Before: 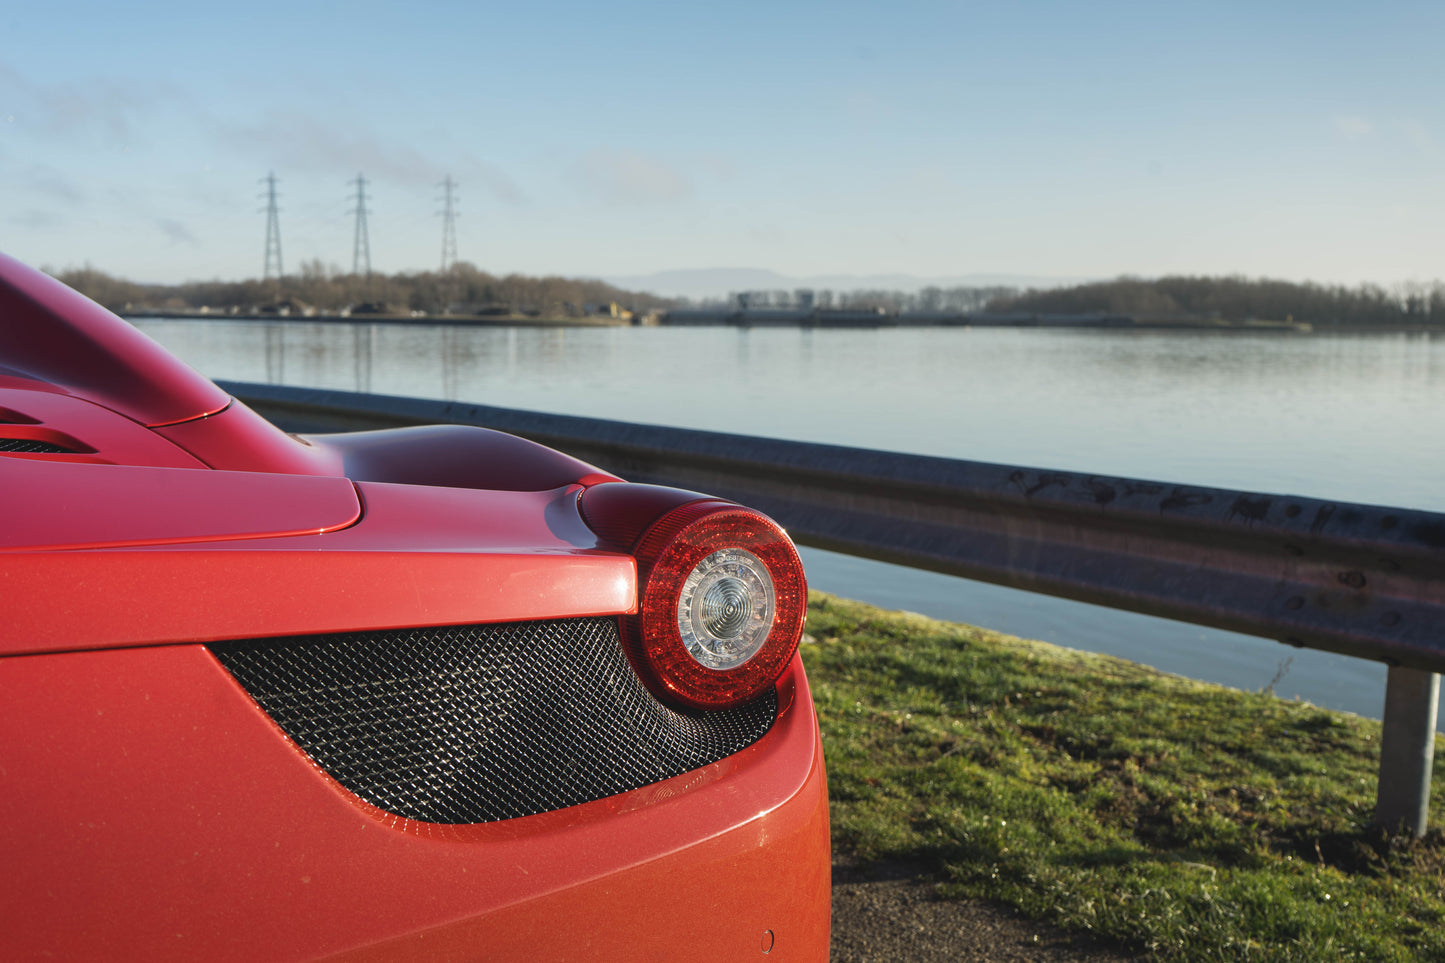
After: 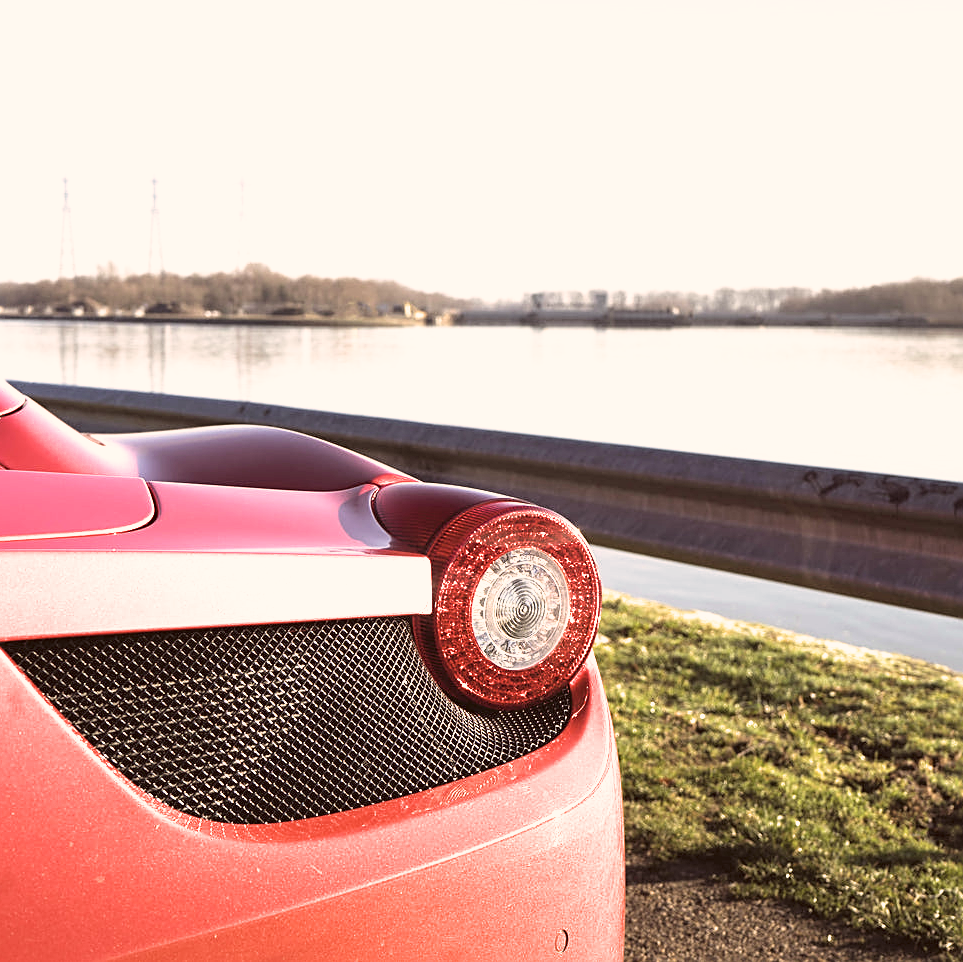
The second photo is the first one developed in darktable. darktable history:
filmic rgb: black relative exposure -12.8 EV, white relative exposure 2.8 EV, threshold 3 EV, target black luminance 0%, hardness 8.54, latitude 70.41%, contrast 1.133, shadows ↔ highlights balance -0.395%, color science v4 (2020), enable highlight reconstruction true
crop and rotate: left 14.292%, right 19.041%
exposure: black level correction 0.001, exposure 1.3 EV, compensate highlight preservation false
color correction: highlights a* 10.21, highlights b* 9.79, shadows a* 8.61, shadows b* 7.88, saturation 0.8
tone equalizer: on, module defaults
sharpen: on, module defaults
